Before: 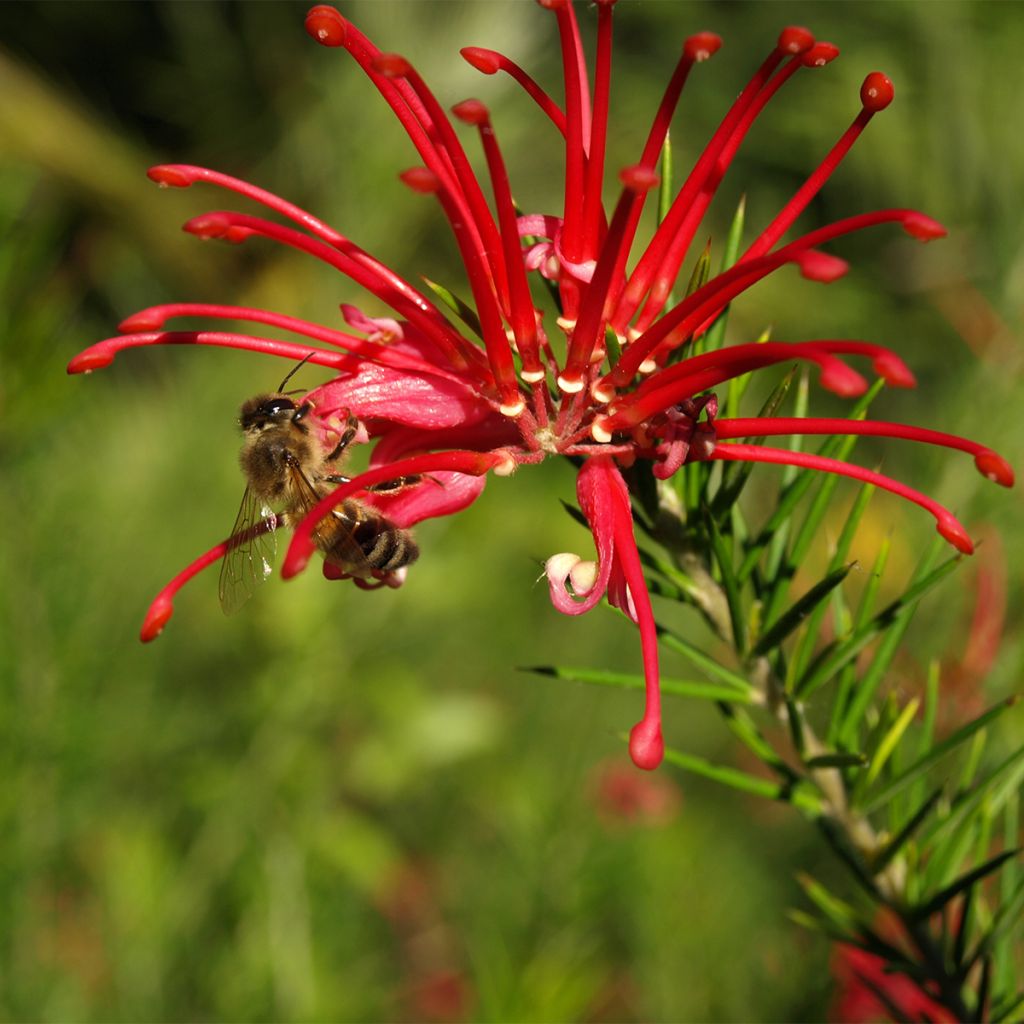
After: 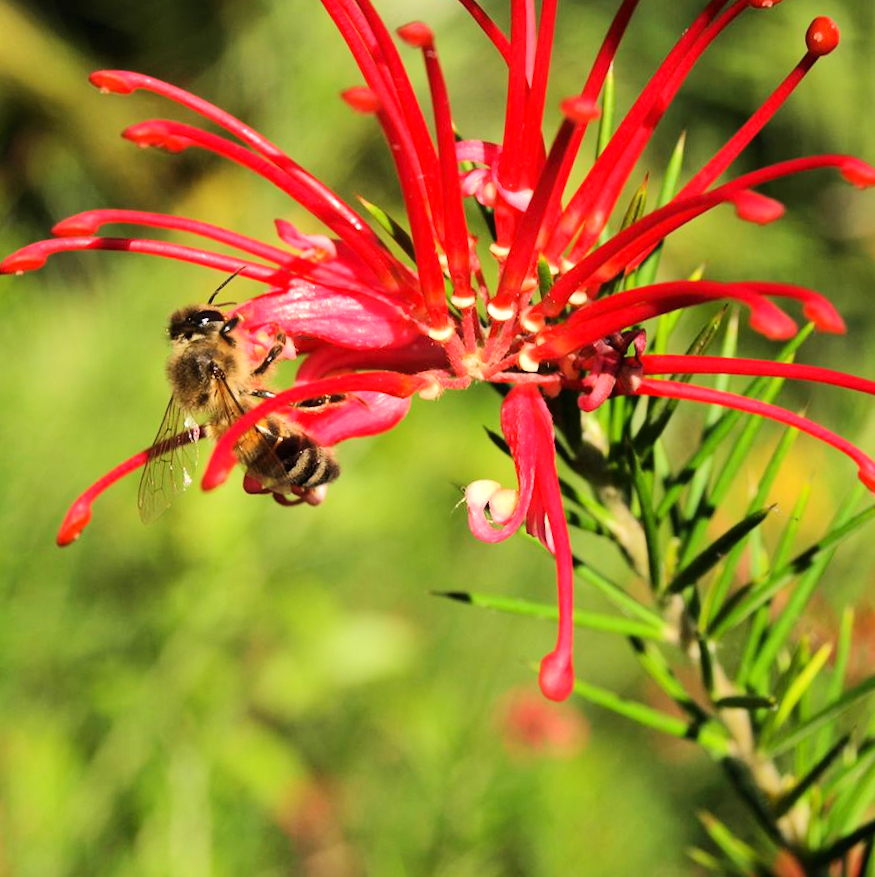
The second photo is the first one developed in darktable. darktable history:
crop and rotate: angle -3.12°, left 5.314%, top 5.227%, right 4.707%, bottom 4.527%
tone equalizer: -7 EV 0.159 EV, -6 EV 0.584 EV, -5 EV 1.15 EV, -4 EV 1.33 EV, -3 EV 1.12 EV, -2 EV 0.6 EV, -1 EV 0.146 EV, edges refinement/feathering 500, mask exposure compensation -1.57 EV, preserve details no
